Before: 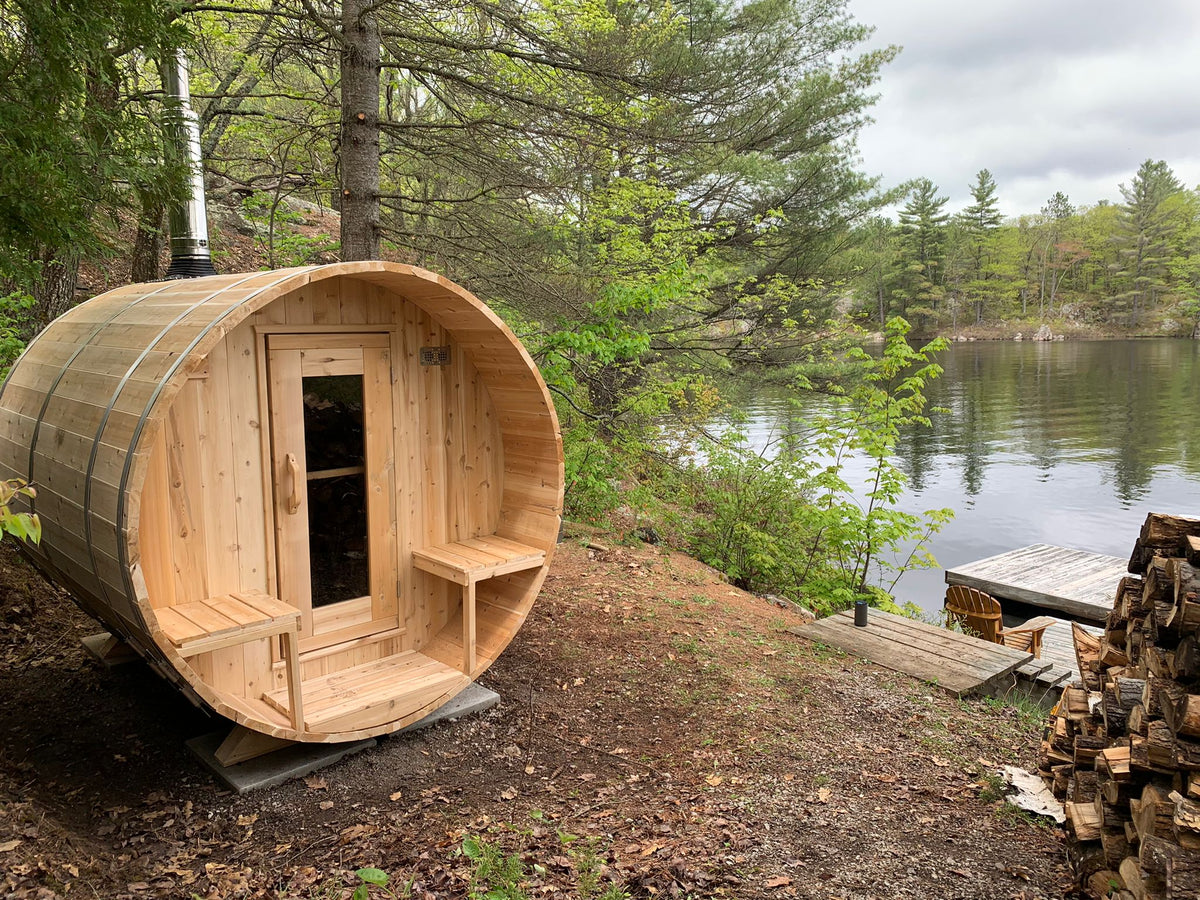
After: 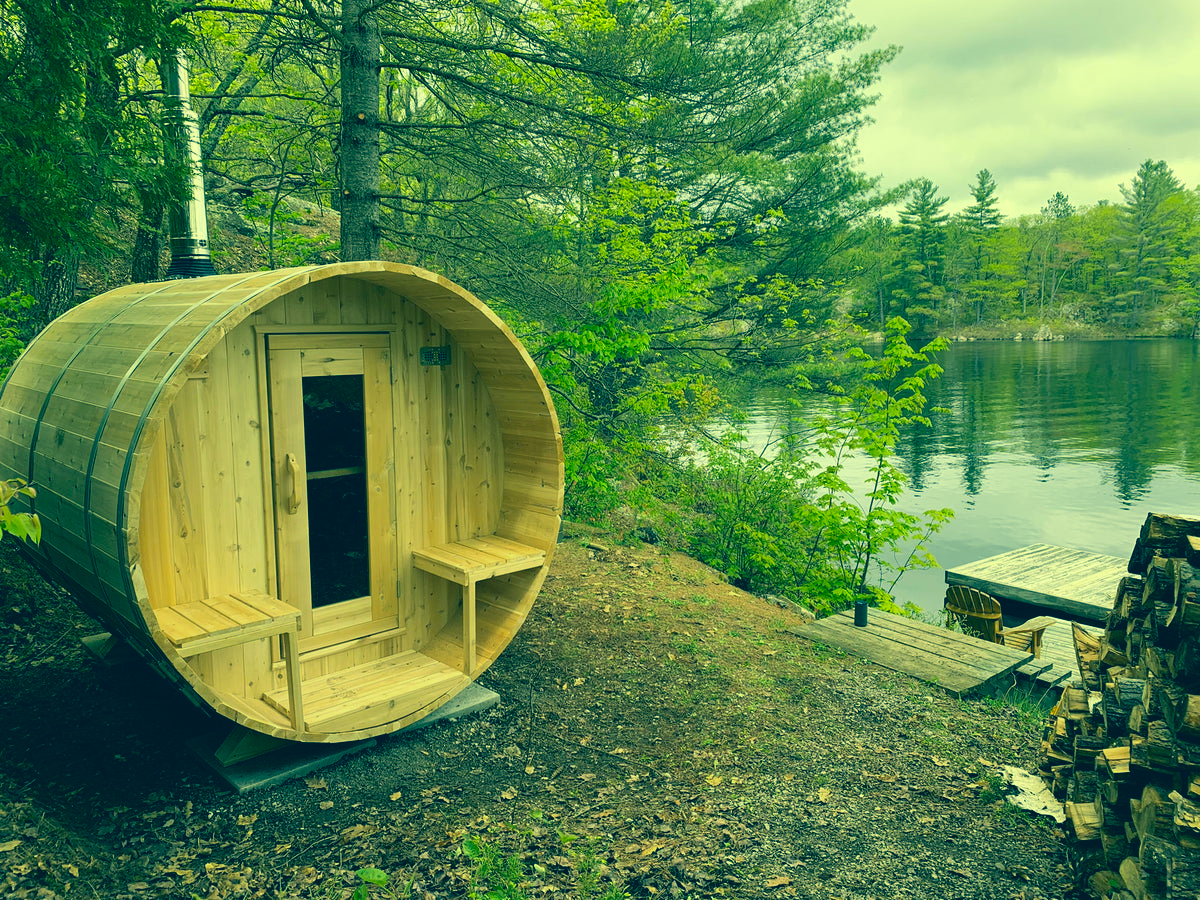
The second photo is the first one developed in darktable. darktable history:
color correction: highlights a* -15.58, highlights b* 40, shadows a* -40, shadows b* -26.18
exposure: compensate highlight preservation false
